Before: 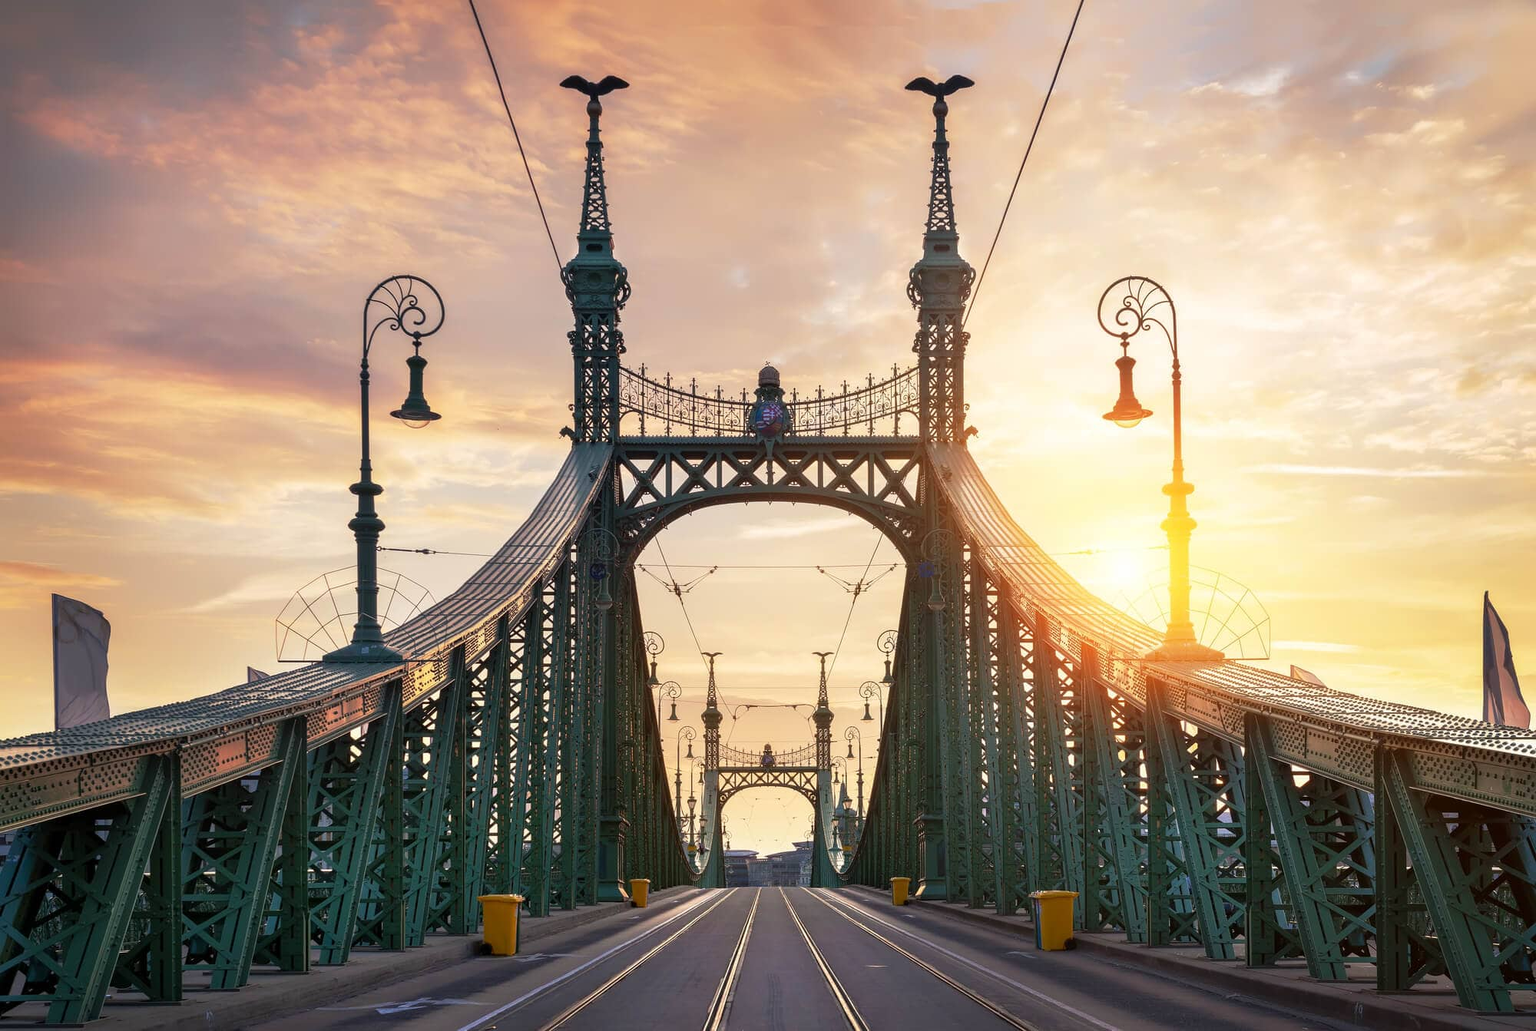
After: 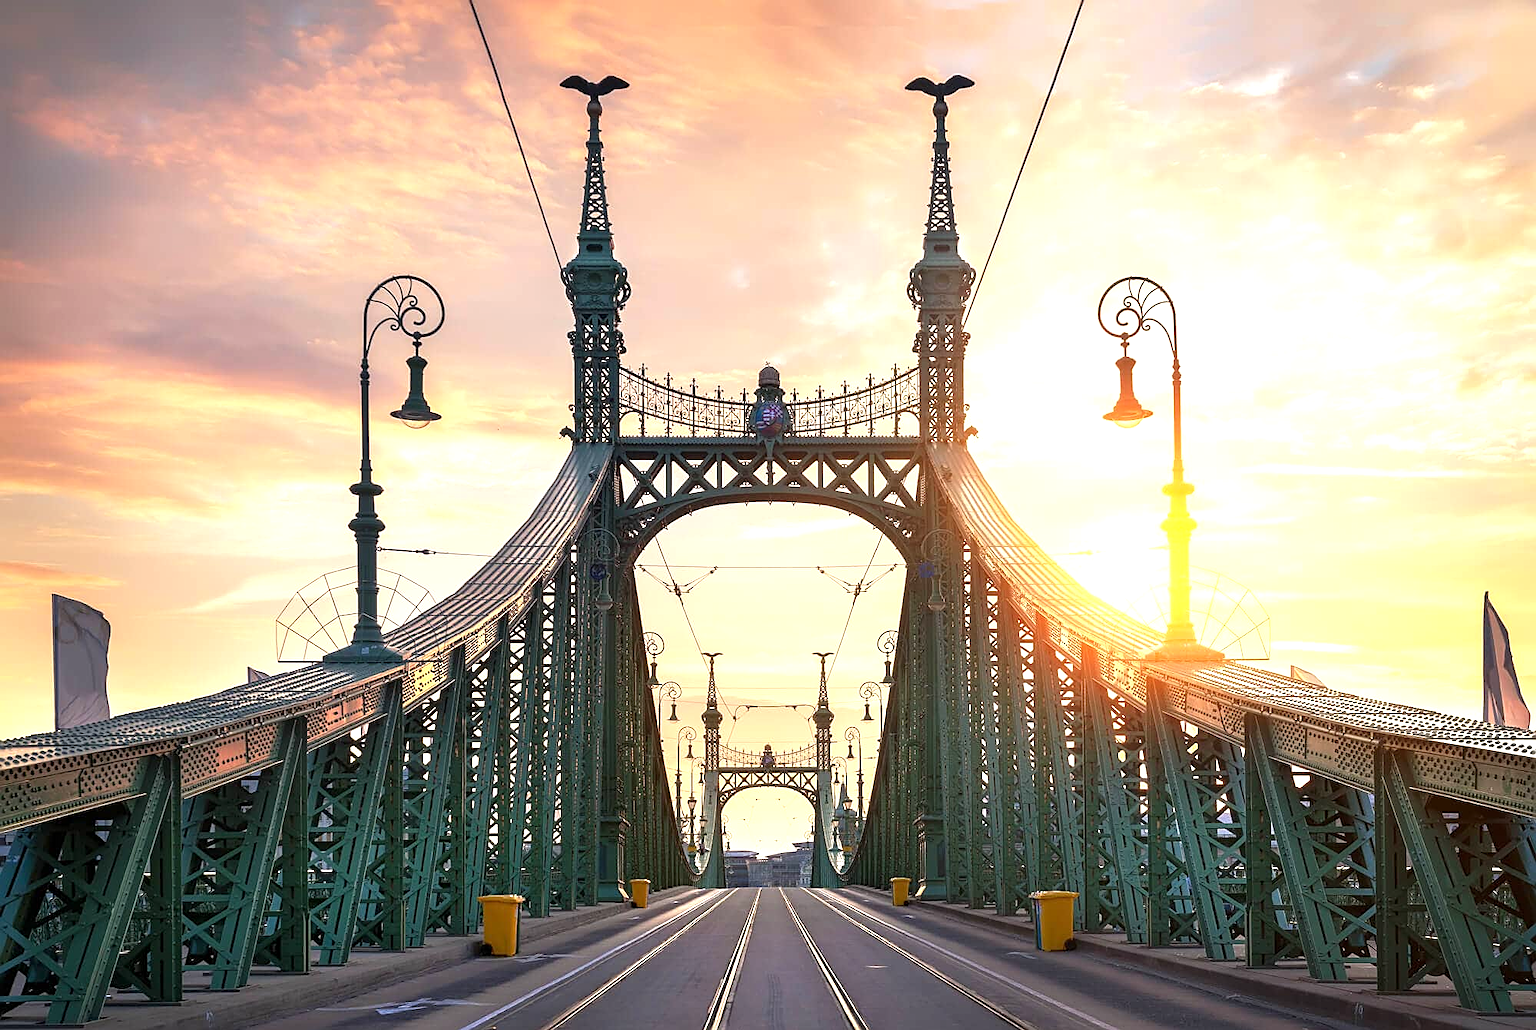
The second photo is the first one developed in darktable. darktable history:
crop: bottom 0.051%
exposure: exposure 0.602 EV, compensate highlight preservation false
sharpen: amount 0.541
